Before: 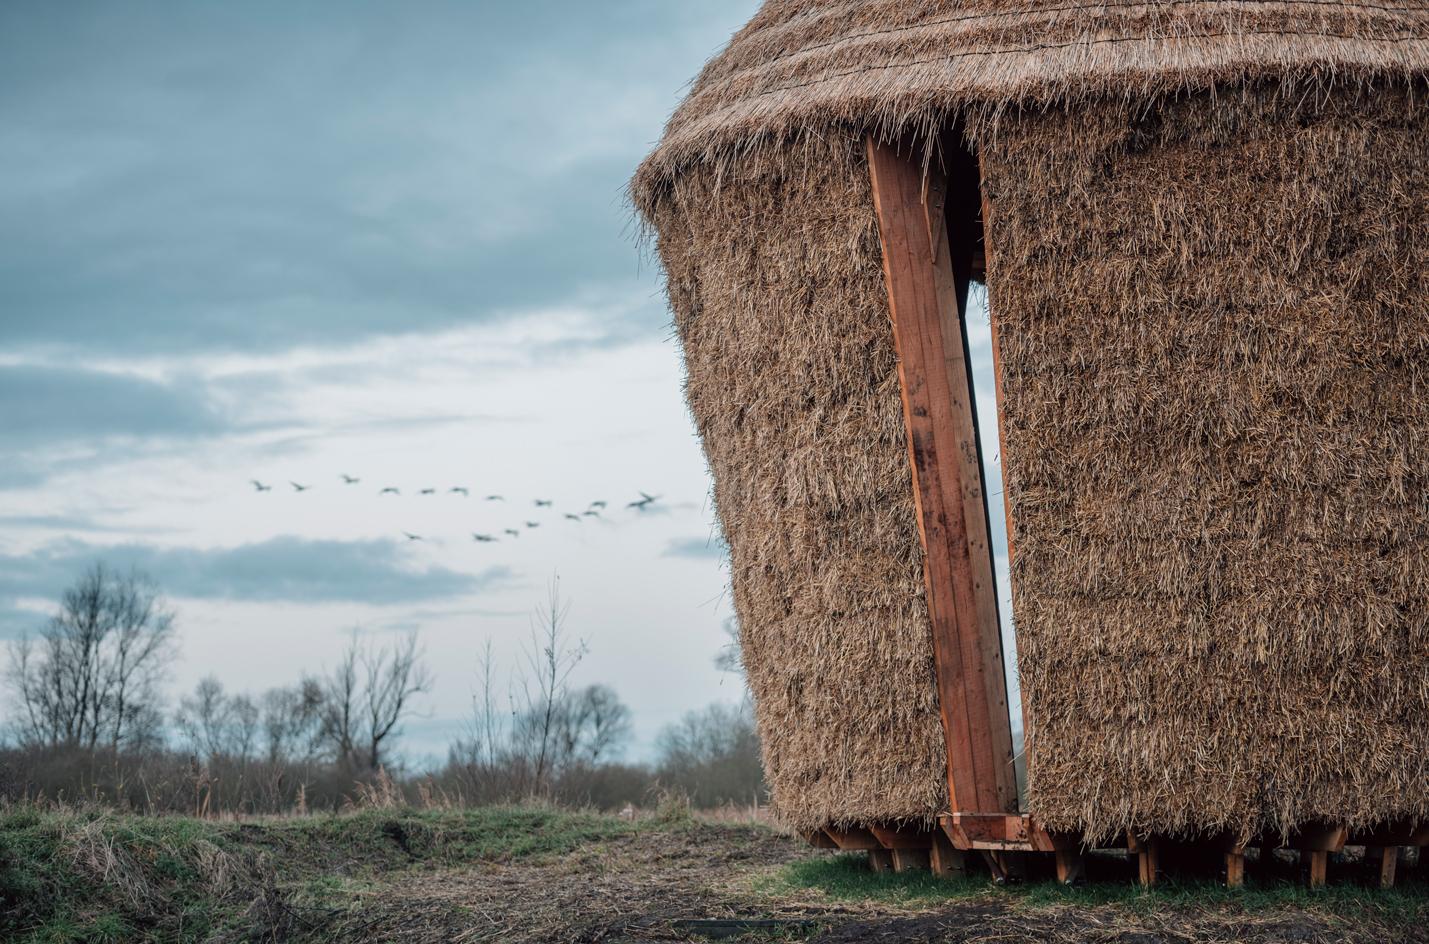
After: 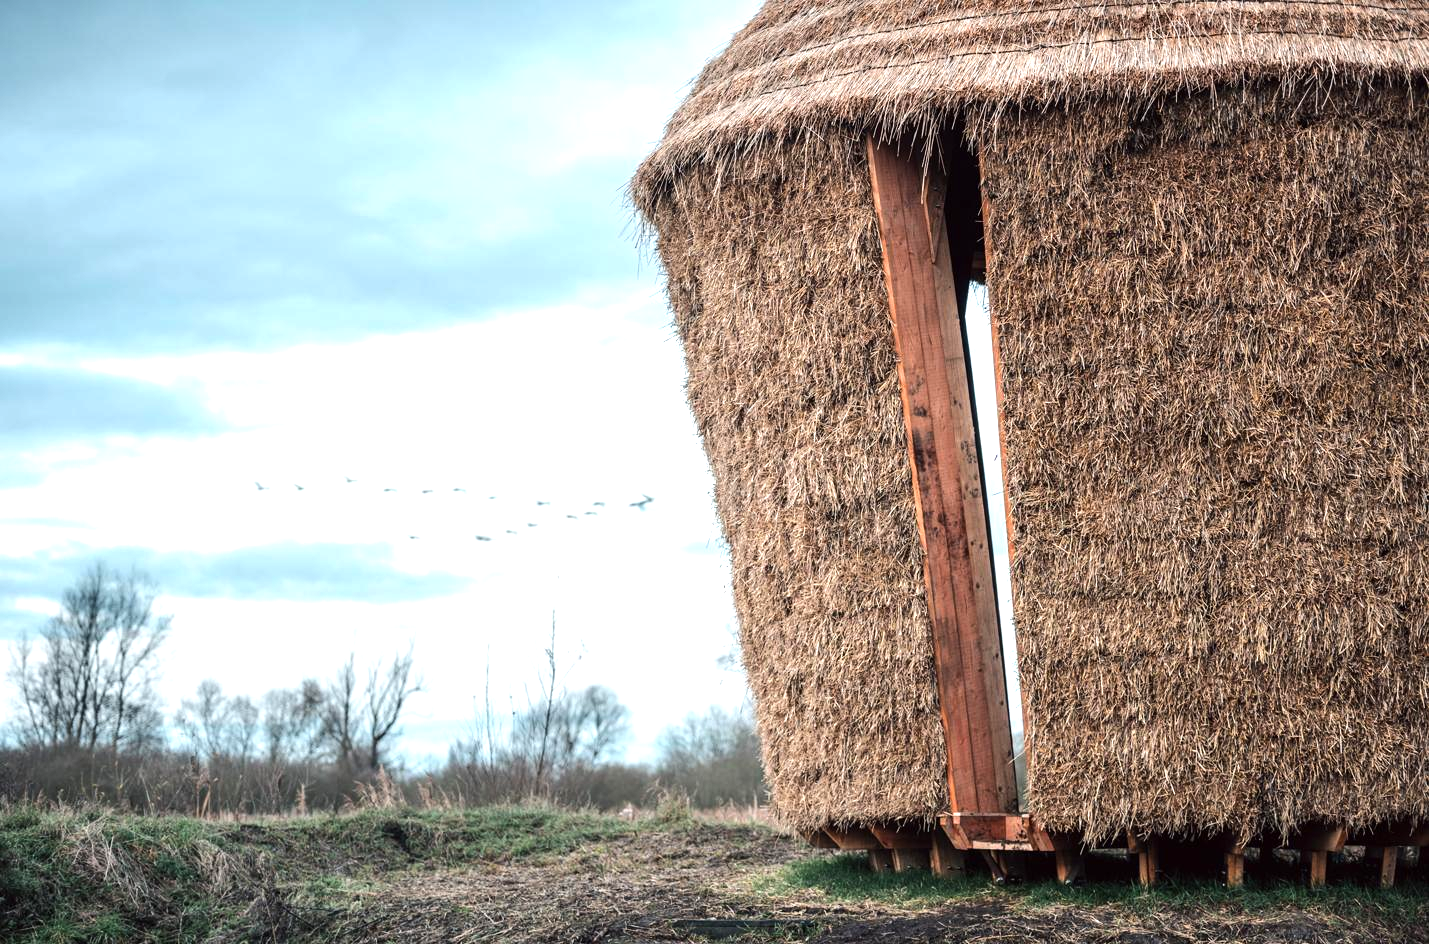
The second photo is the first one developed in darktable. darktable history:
exposure: exposure 0.74 EV, compensate highlight preservation false
tone equalizer: -8 EV -0.417 EV, -7 EV -0.389 EV, -6 EV -0.333 EV, -5 EV -0.222 EV, -3 EV 0.222 EV, -2 EV 0.333 EV, -1 EV 0.389 EV, +0 EV 0.417 EV, edges refinement/feathering 500, mask exposure compensation -1.57 EV, preserve details no
